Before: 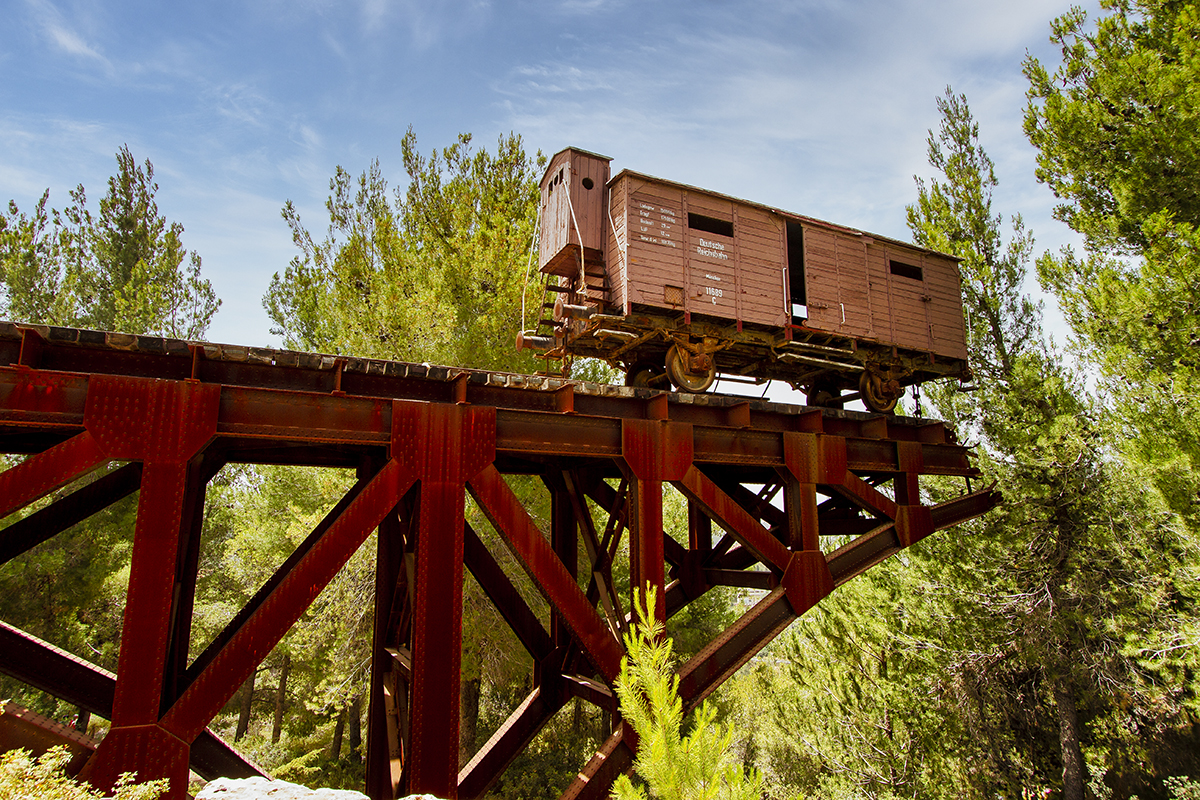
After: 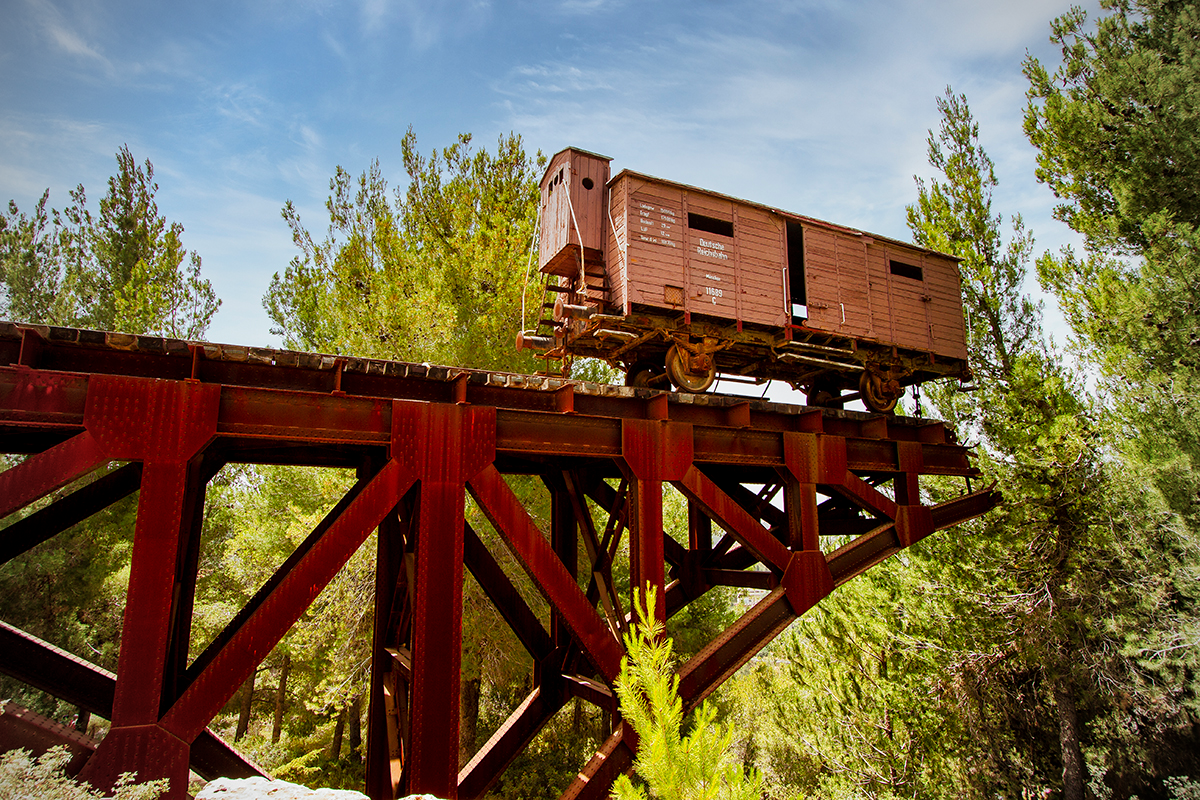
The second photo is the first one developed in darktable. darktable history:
vignetting: brightness -0.575
